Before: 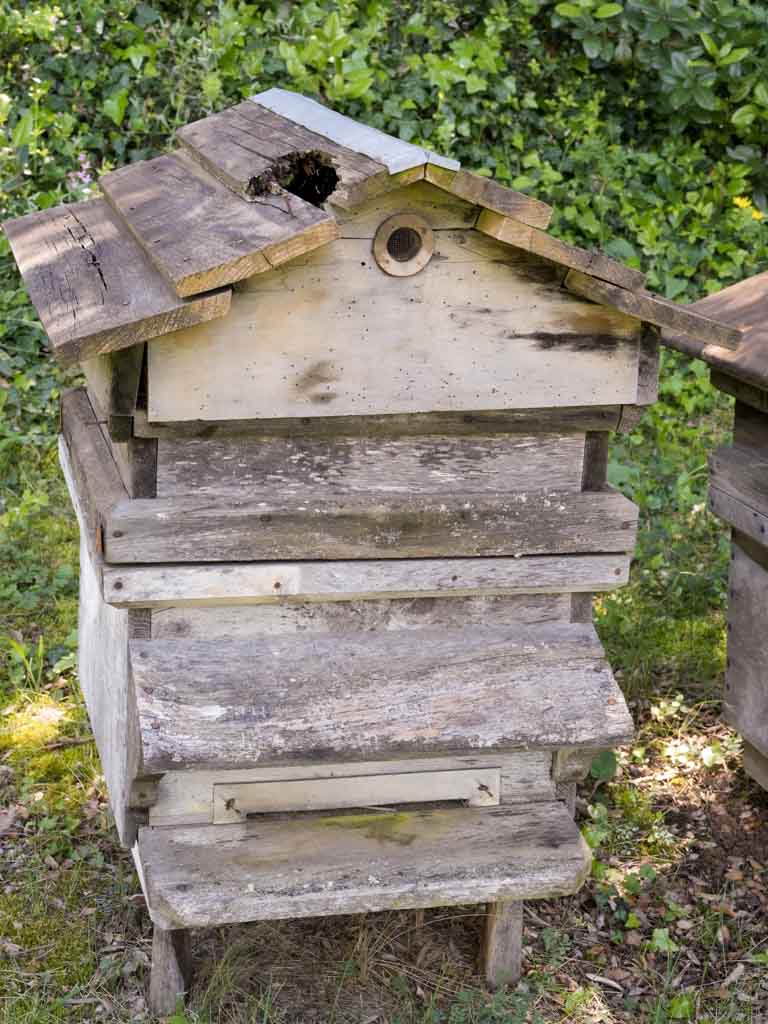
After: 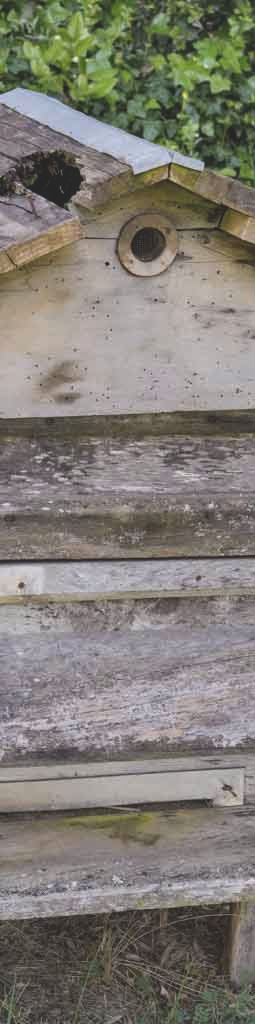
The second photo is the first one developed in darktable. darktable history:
exposure: black level correction -0.036, exposure -0.497 EV, compensate highlight preservation false
white balance: red 0.988, blue 1.017
local contrast: on, module defaults
crop: left 33.36%, right 33.36%
